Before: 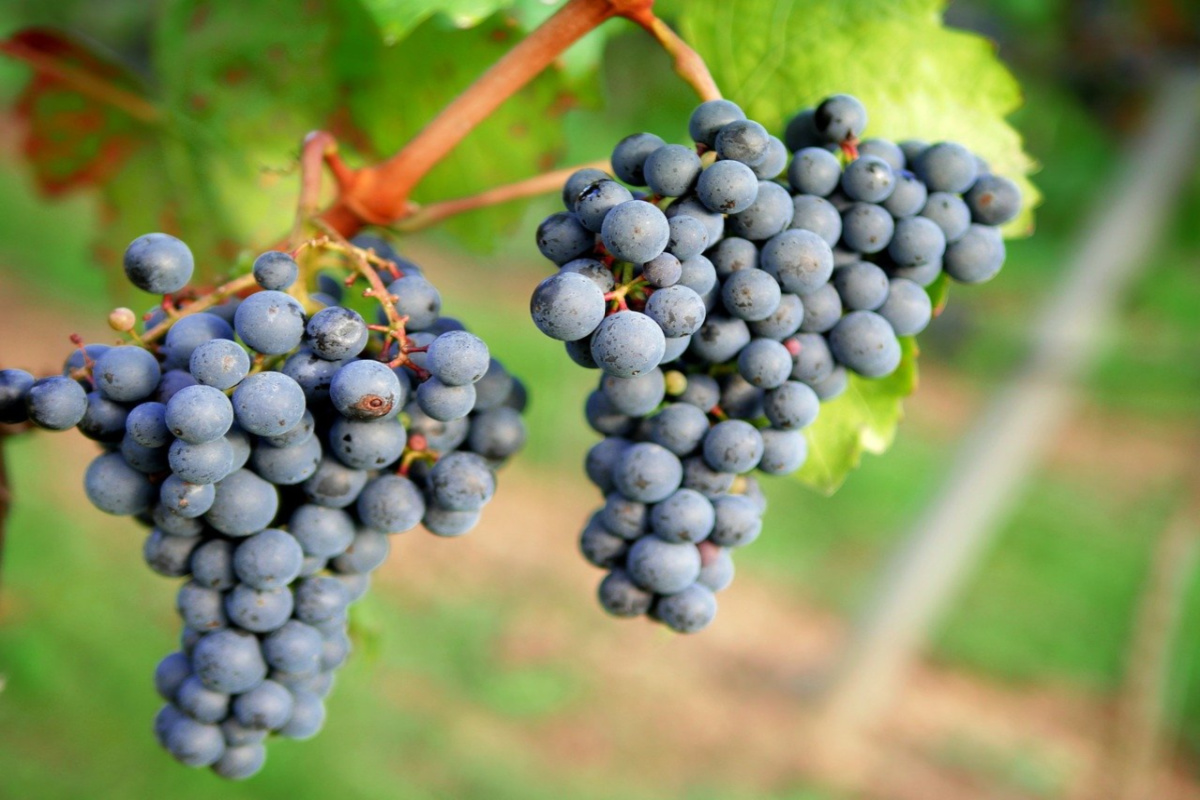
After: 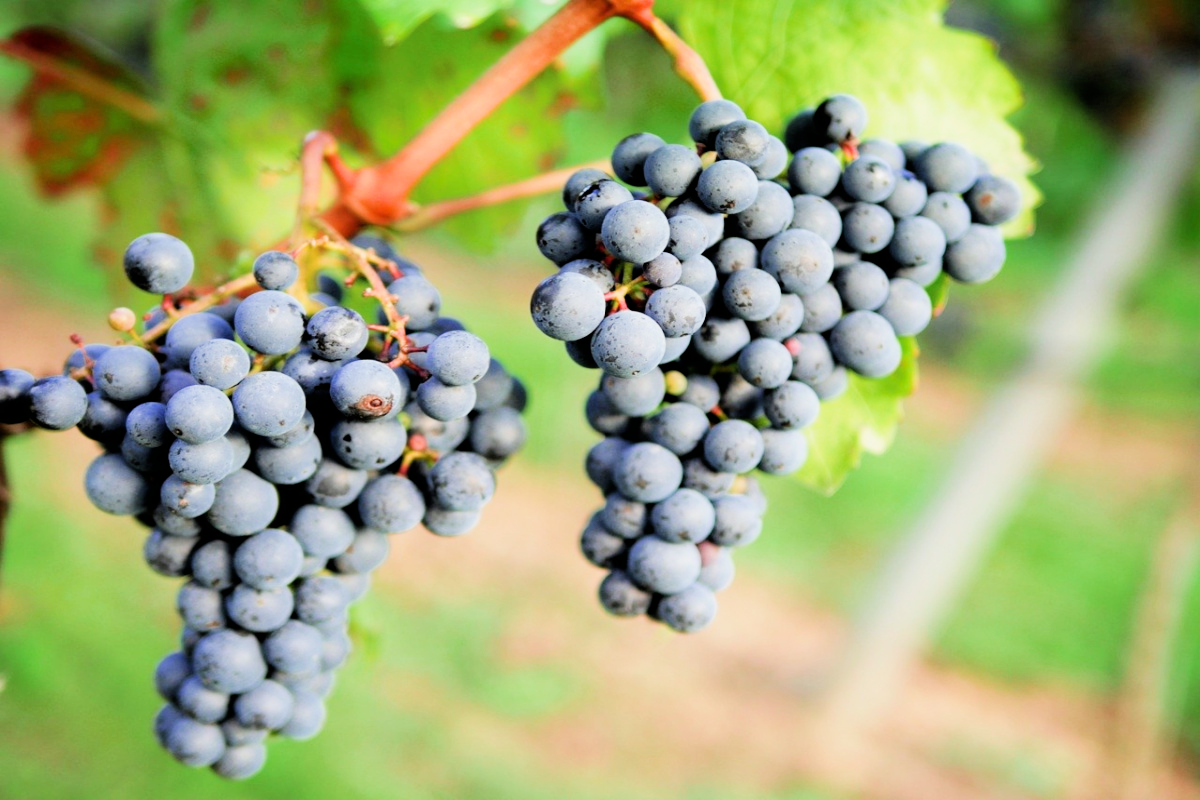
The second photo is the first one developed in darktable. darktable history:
exposure: black level correction 0, exposure 0.7 EV, compensate exposure bias true, compensate highlight preservation false
filmic rgb: black relative exposure -5 EV, hardness 2.88, contrast 1.3, highlights saturation mix -30%
